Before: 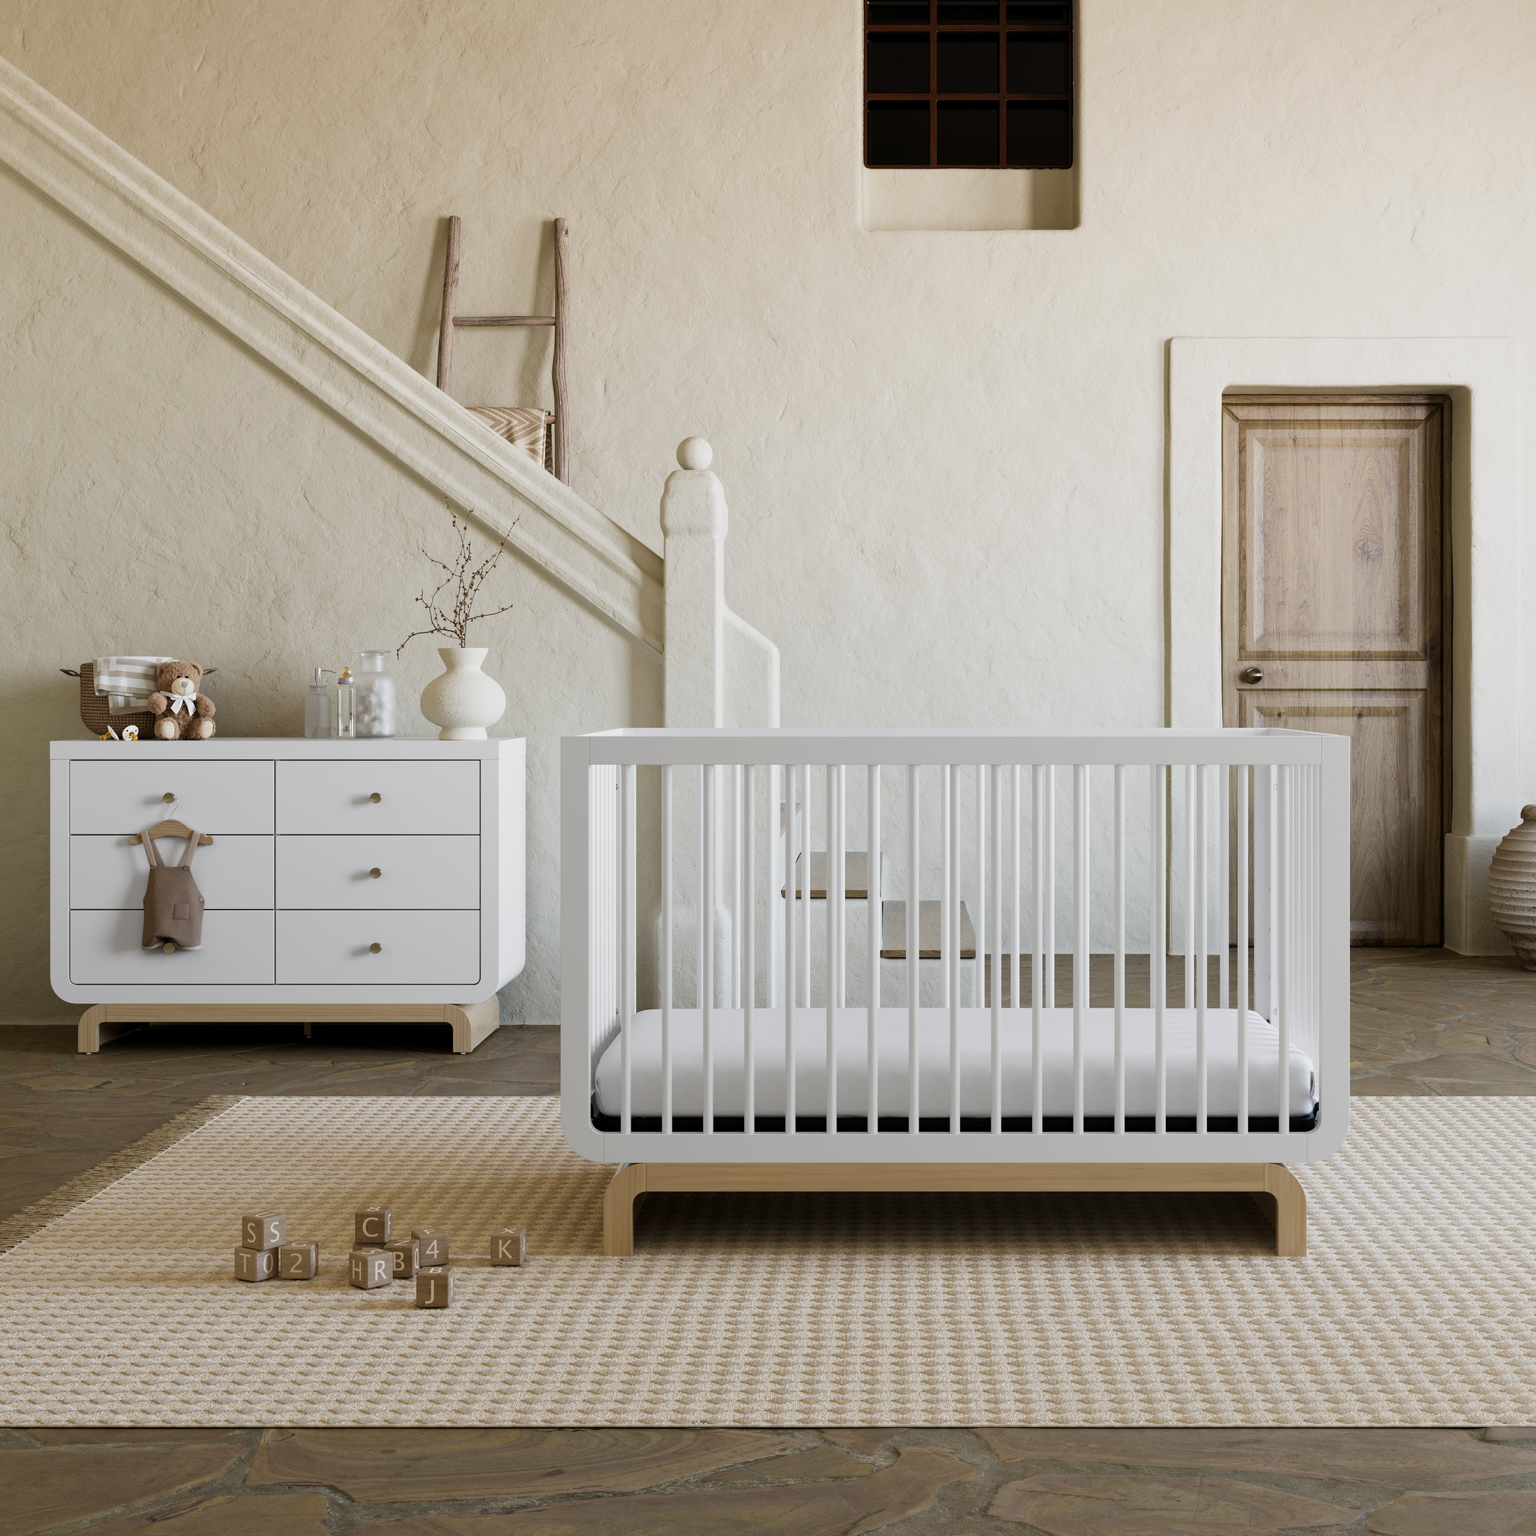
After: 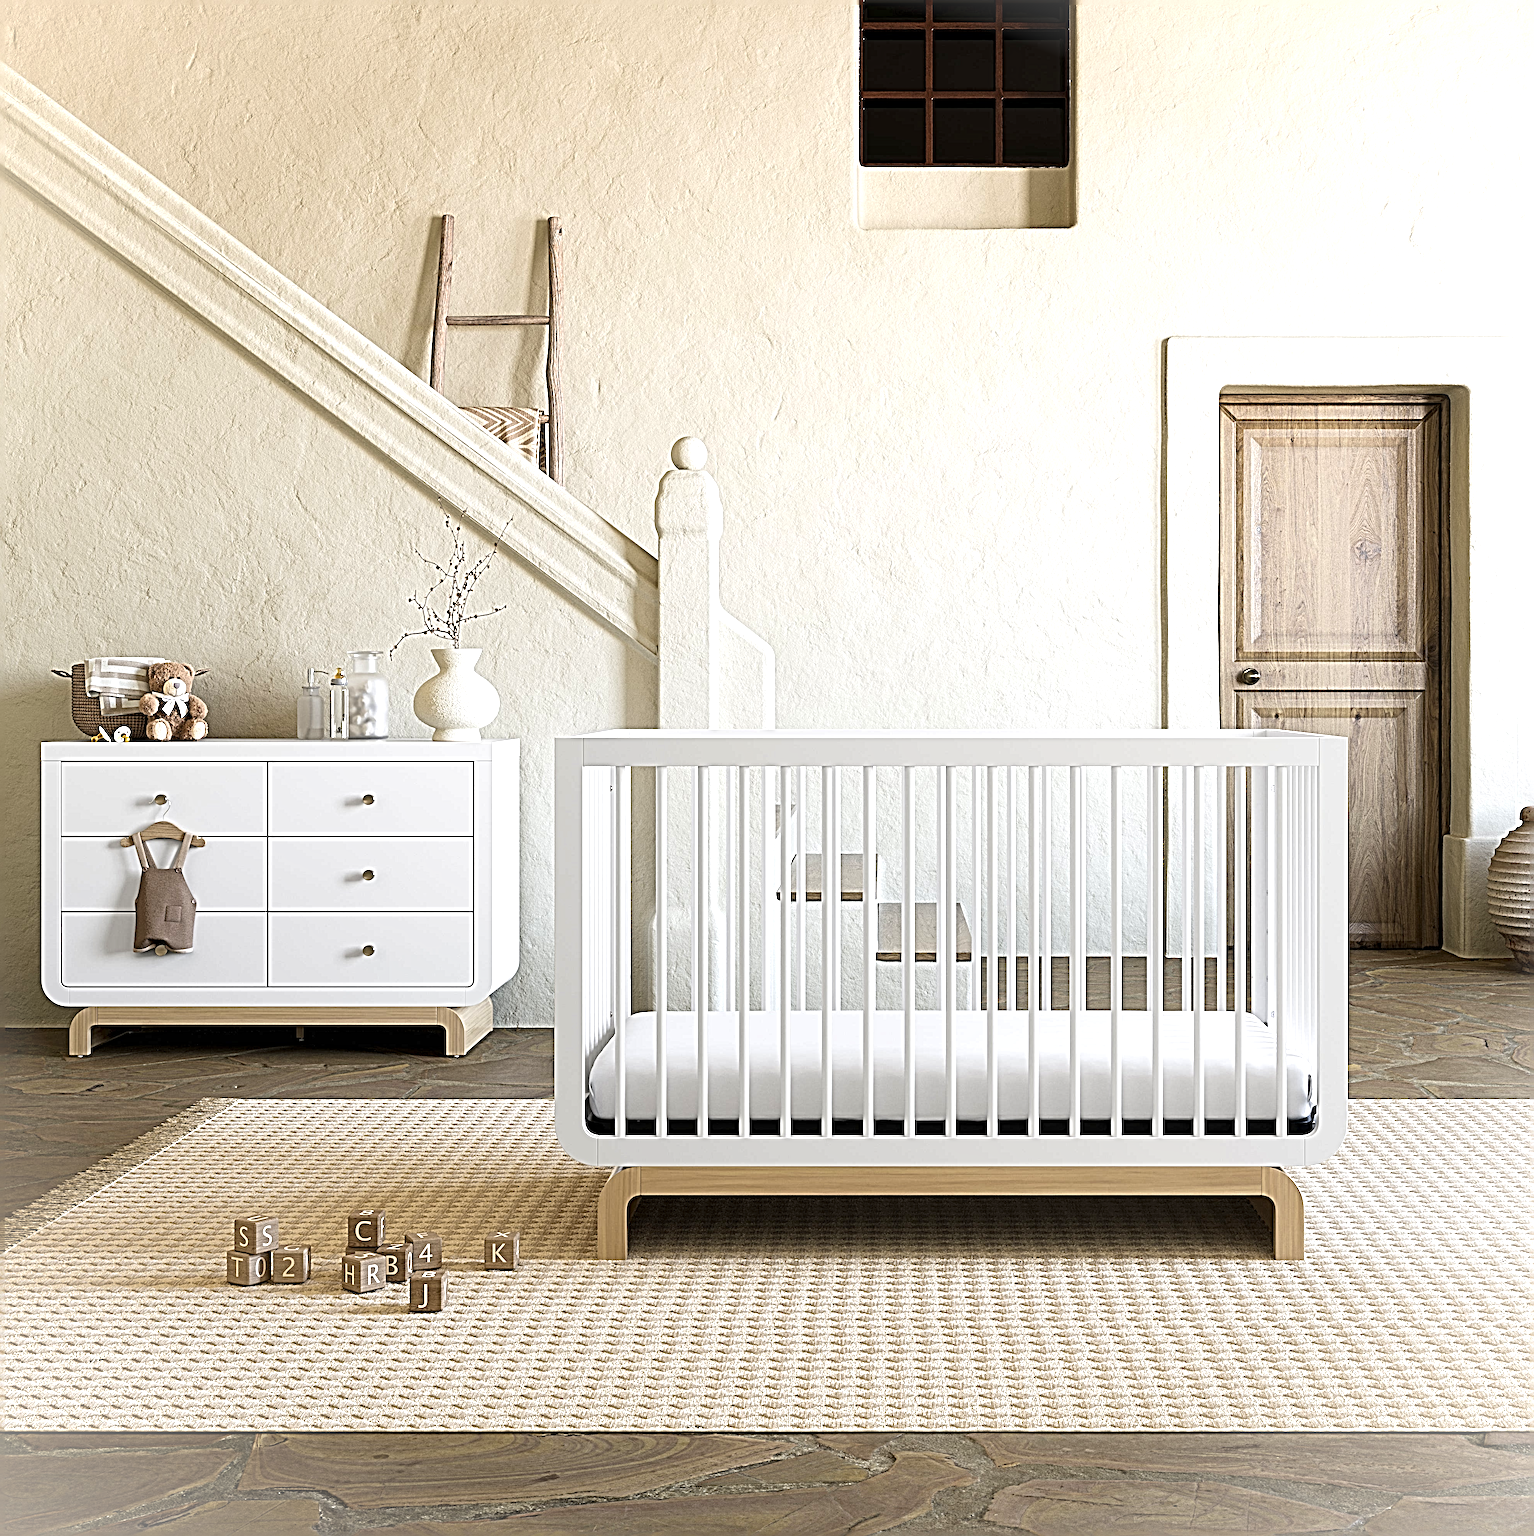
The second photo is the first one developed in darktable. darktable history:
base curve: preserve colors none
crop and rotate: left 0.614%, top 0.179%, bottom 0.309%
tone equalizer: on, module defaults
exposure: black level correction 0, exposure 0.7 EV, compensate exposure bias true, compensate highlight preservation false
sharpen: radius 6.3, amount 1.8, threshold 0
vignetting: fall-off start 100%, brightness 0.3, saturation 0
